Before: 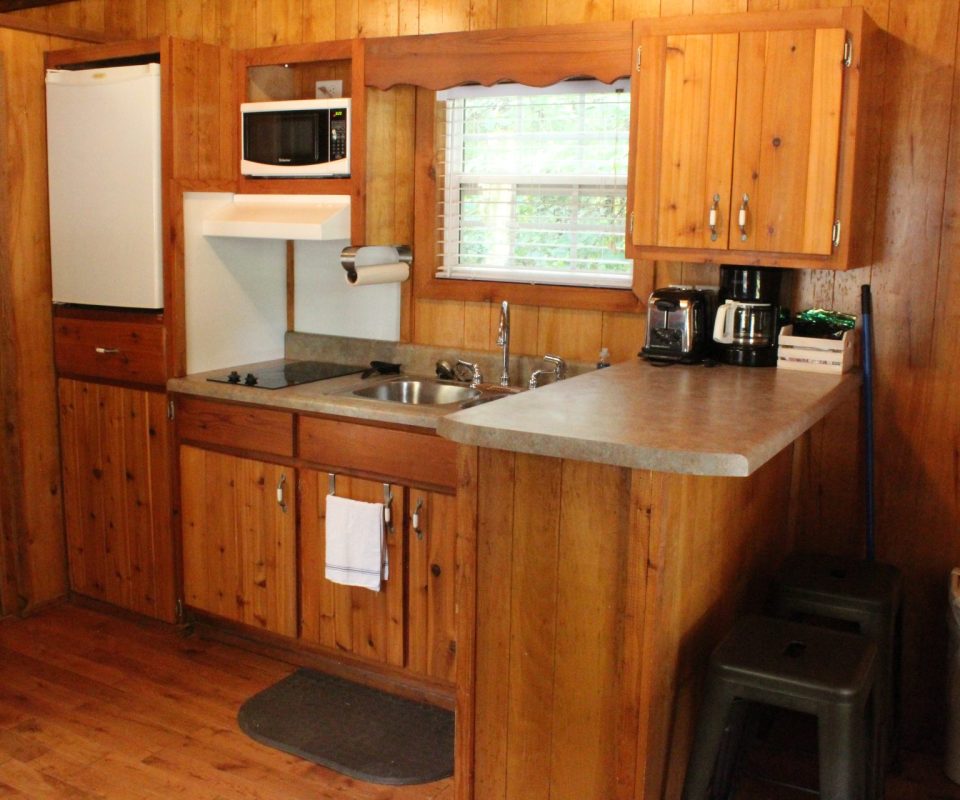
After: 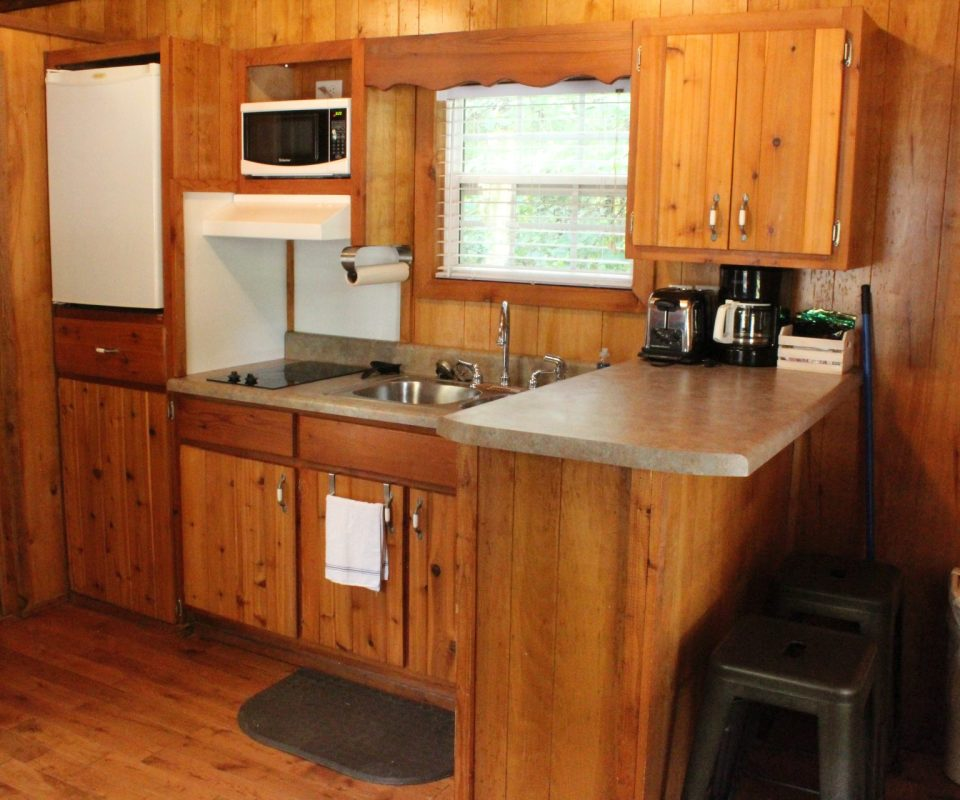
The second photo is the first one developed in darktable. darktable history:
shadows and highlights: radius 264.76, soften with gaussian
